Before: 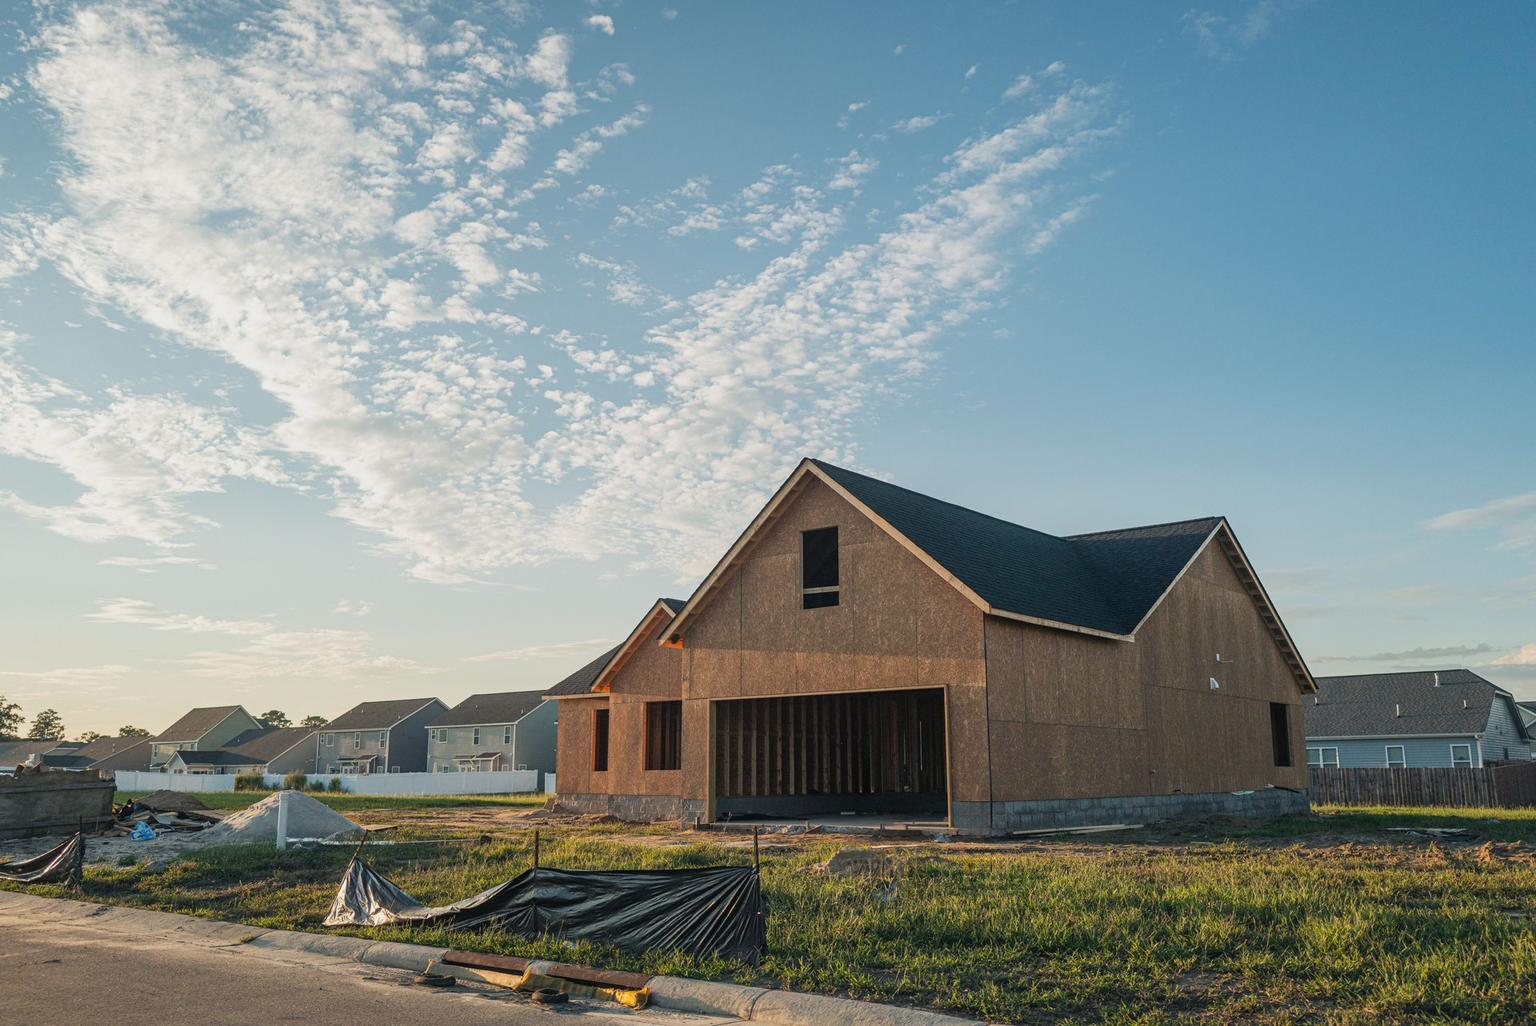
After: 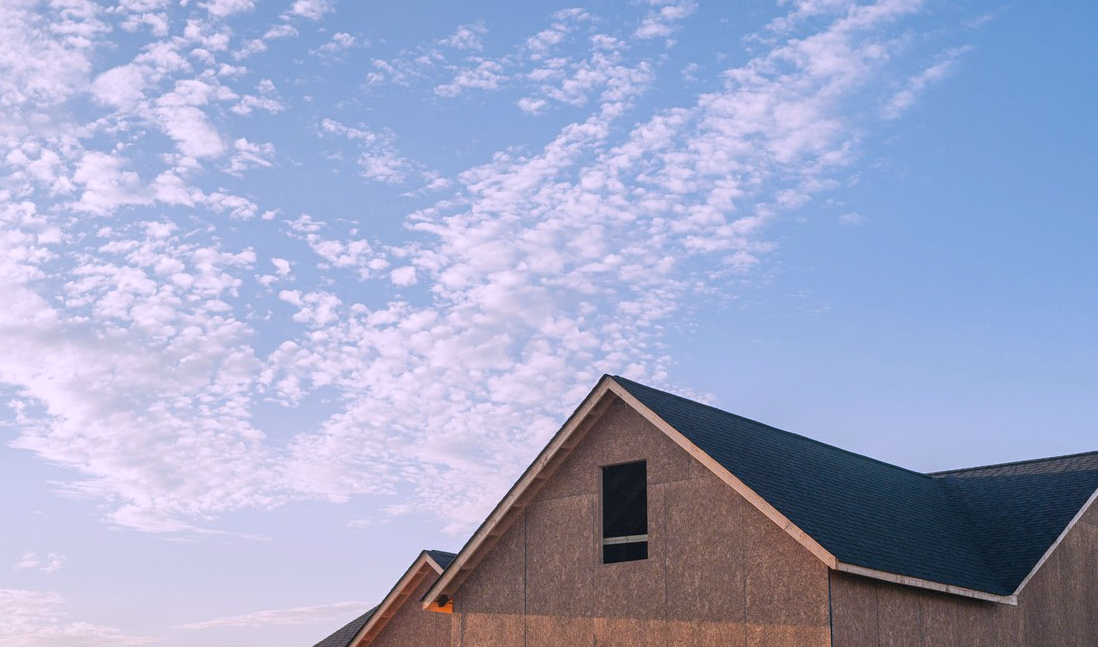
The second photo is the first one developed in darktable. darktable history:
tone equalizer: on, module defaults
white balance: red 1.042, blue 1.17
crop: left 20.932%, top 15.471%, right 21.848%, bottom 34.081%
